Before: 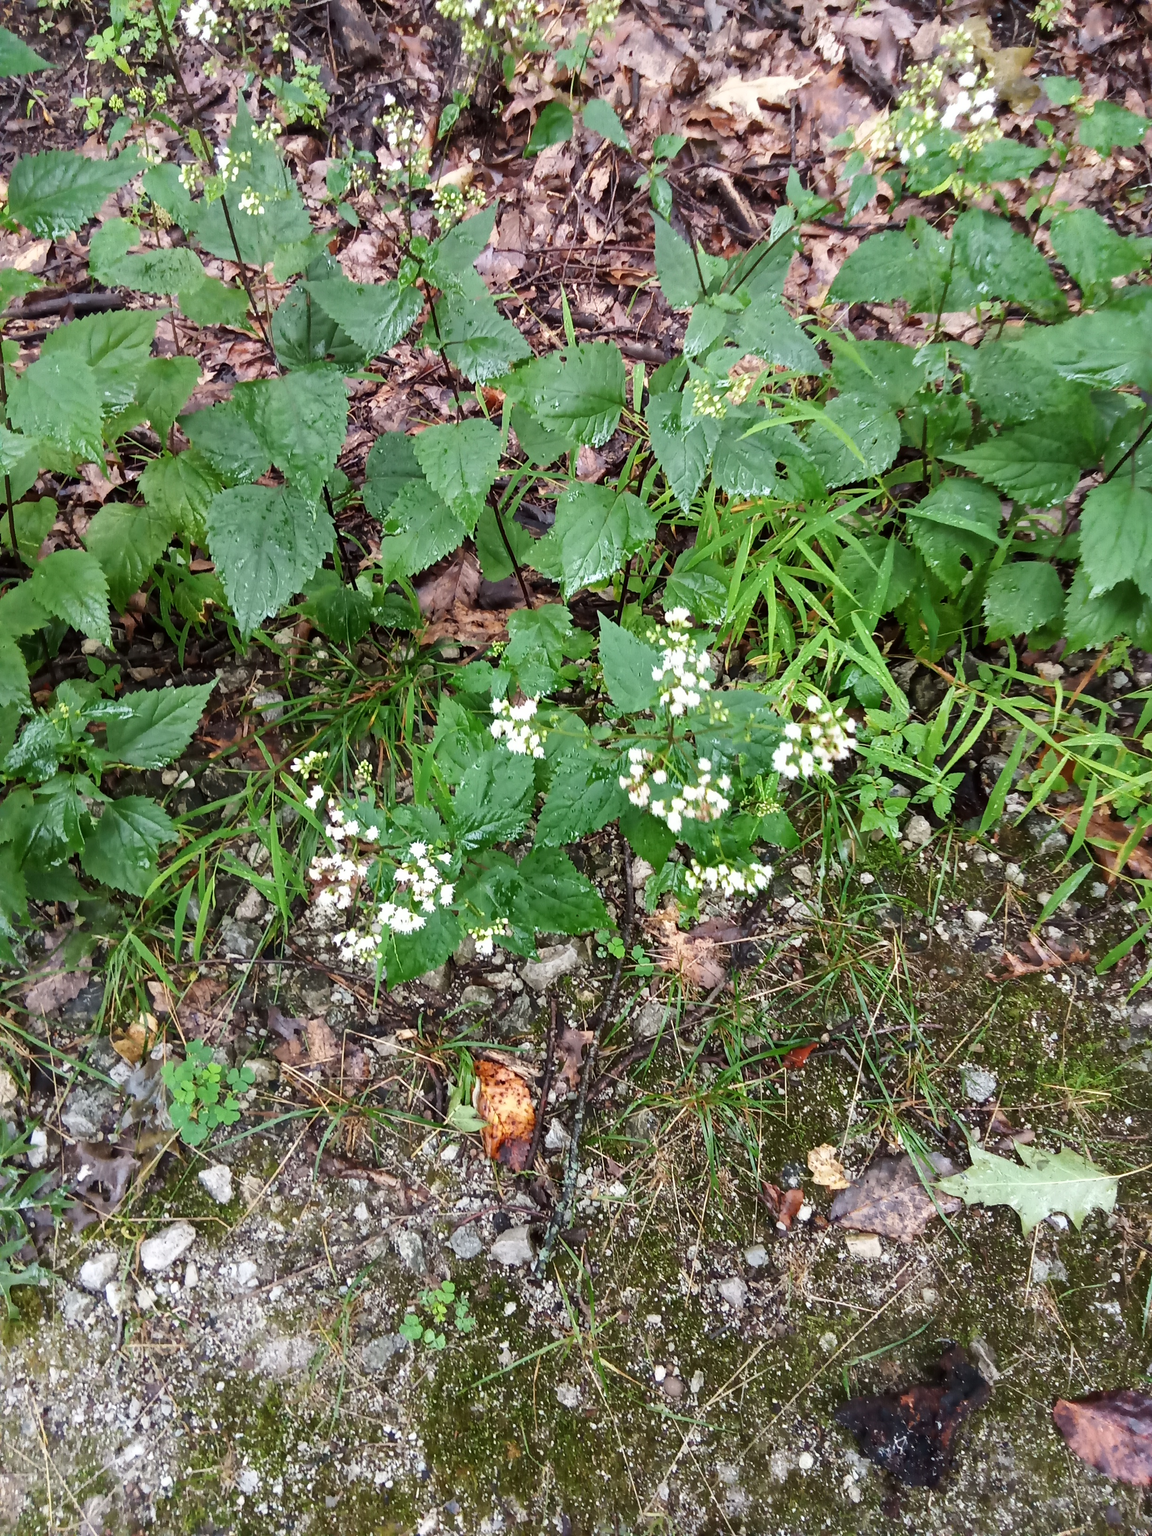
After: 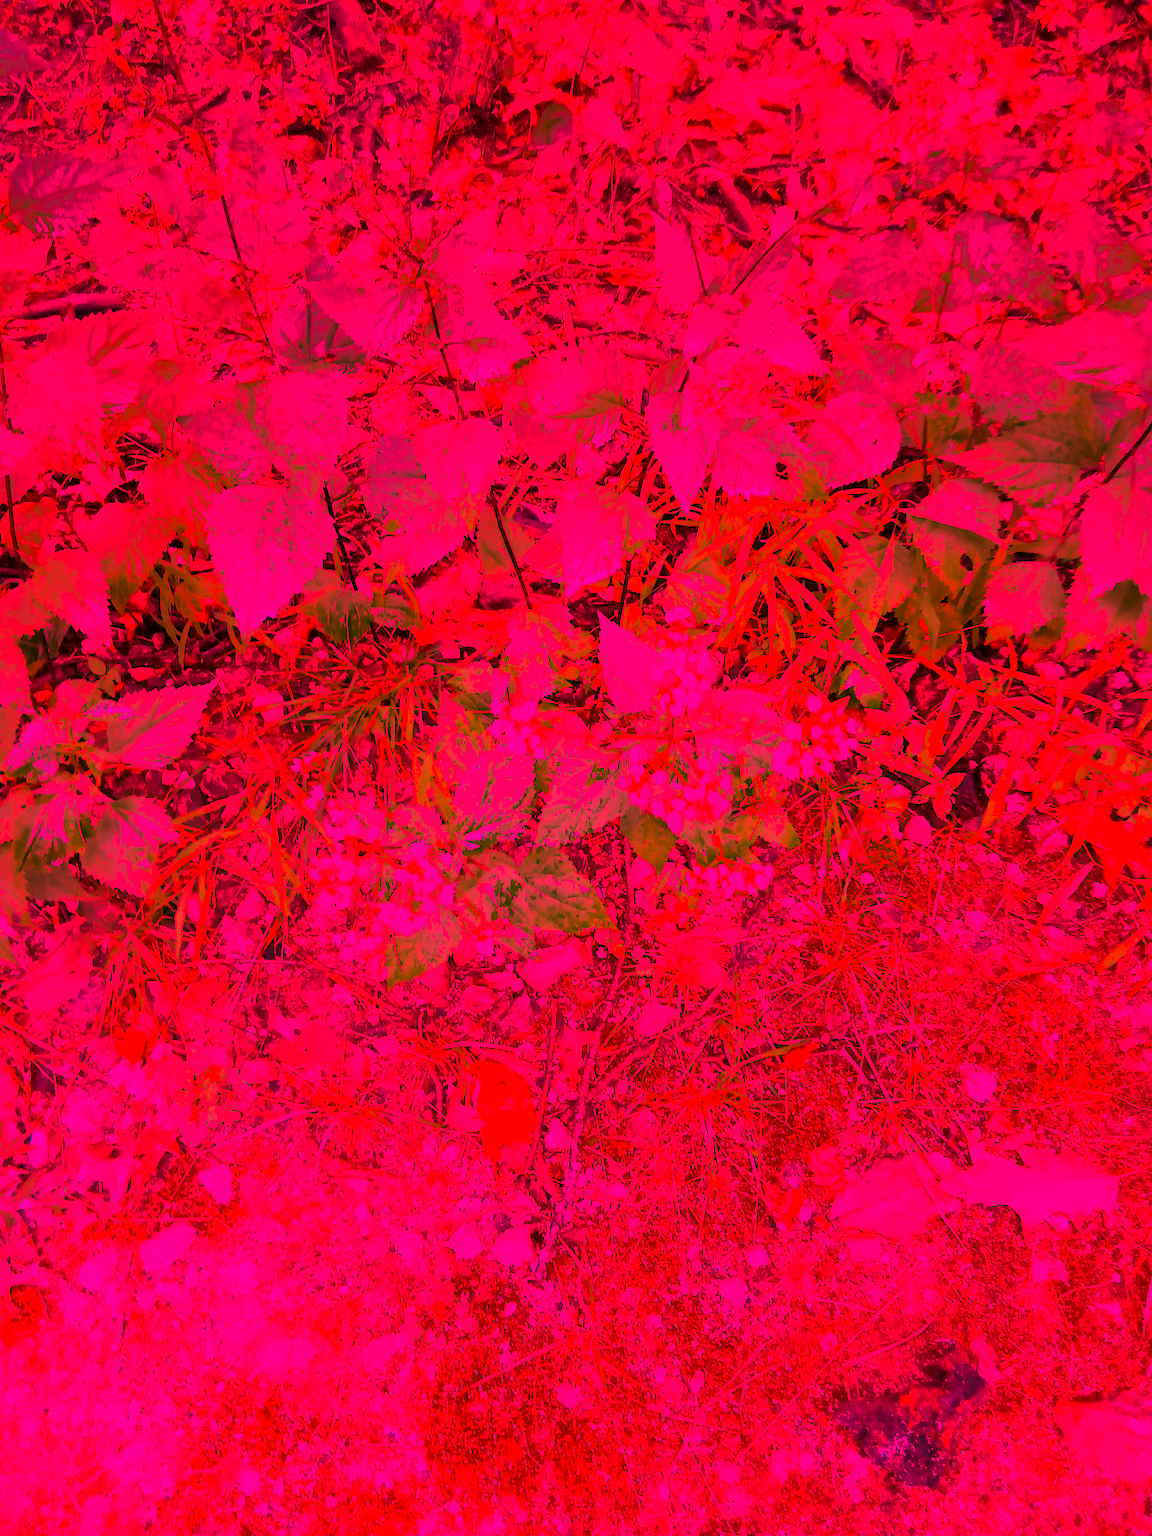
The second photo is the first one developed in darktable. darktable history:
global tonemap: drago (1, 100), detail 1
white balance: red 4.26, blue 1.802
vignetting: fall-off start 97.52%, fall-off radius 100%, brightness -0.574, saturation 0, center (-0.027, 0.404), width/height ratio 1.368, unbound false
